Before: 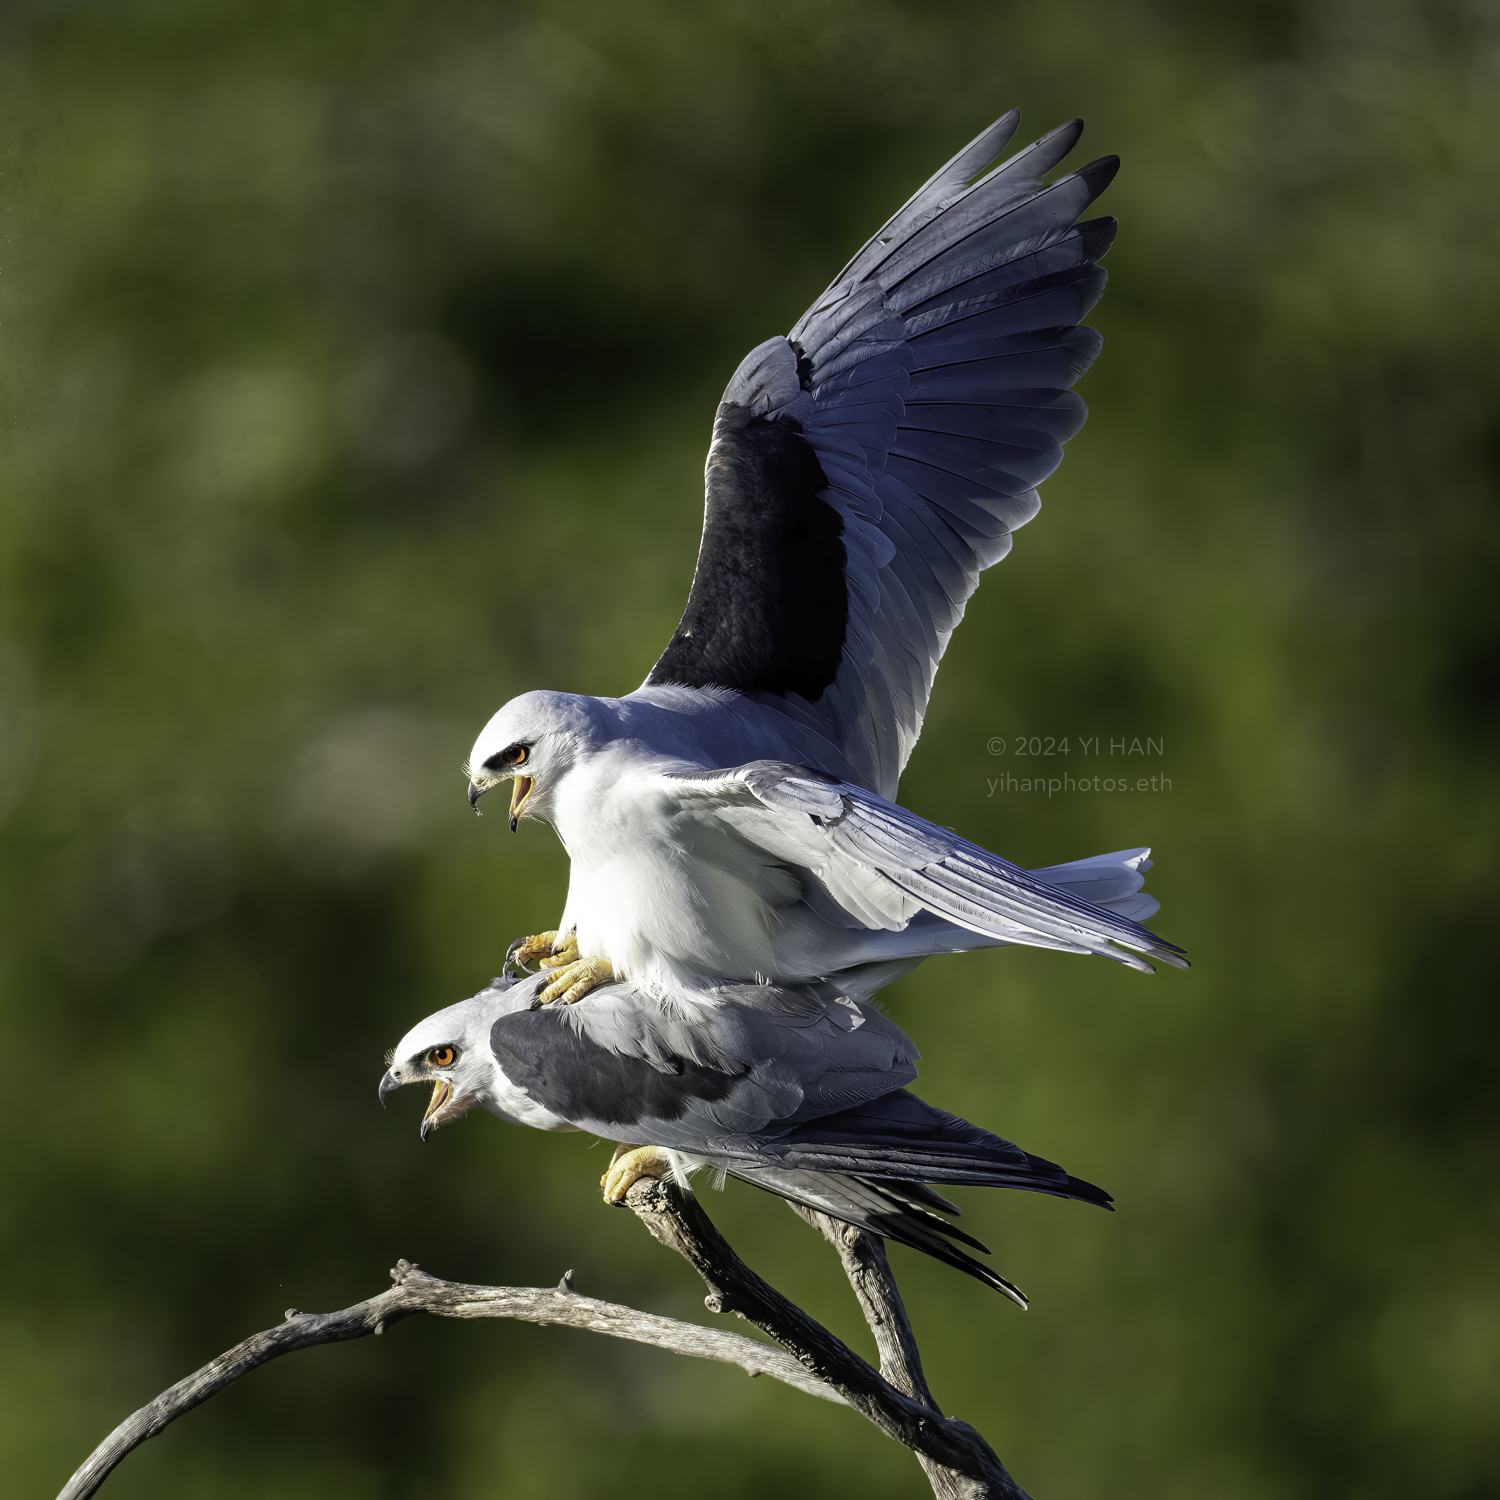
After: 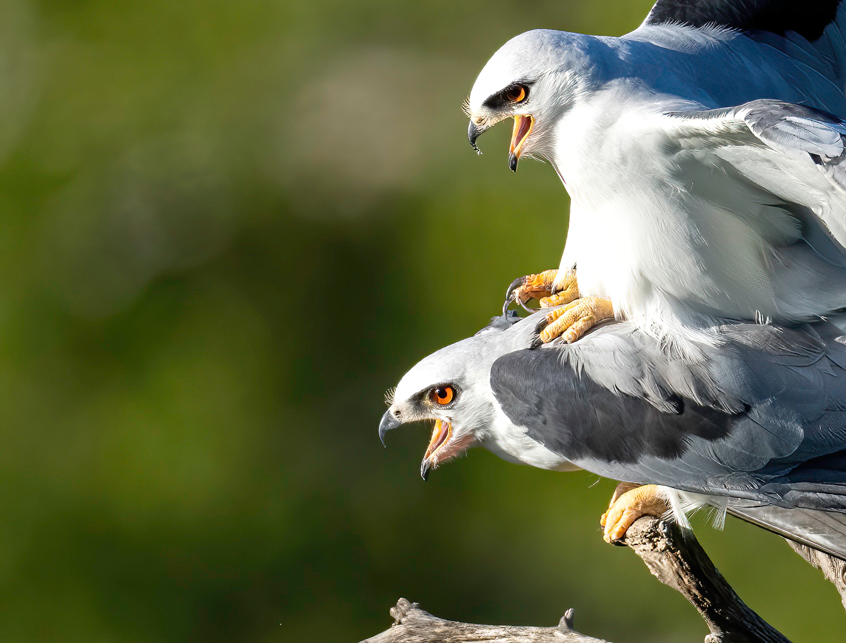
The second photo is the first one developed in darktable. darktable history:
levels: levels [0, 0.492, 0.984]
crop: top 44.101%, right 43.548%, bottom 12.987%
